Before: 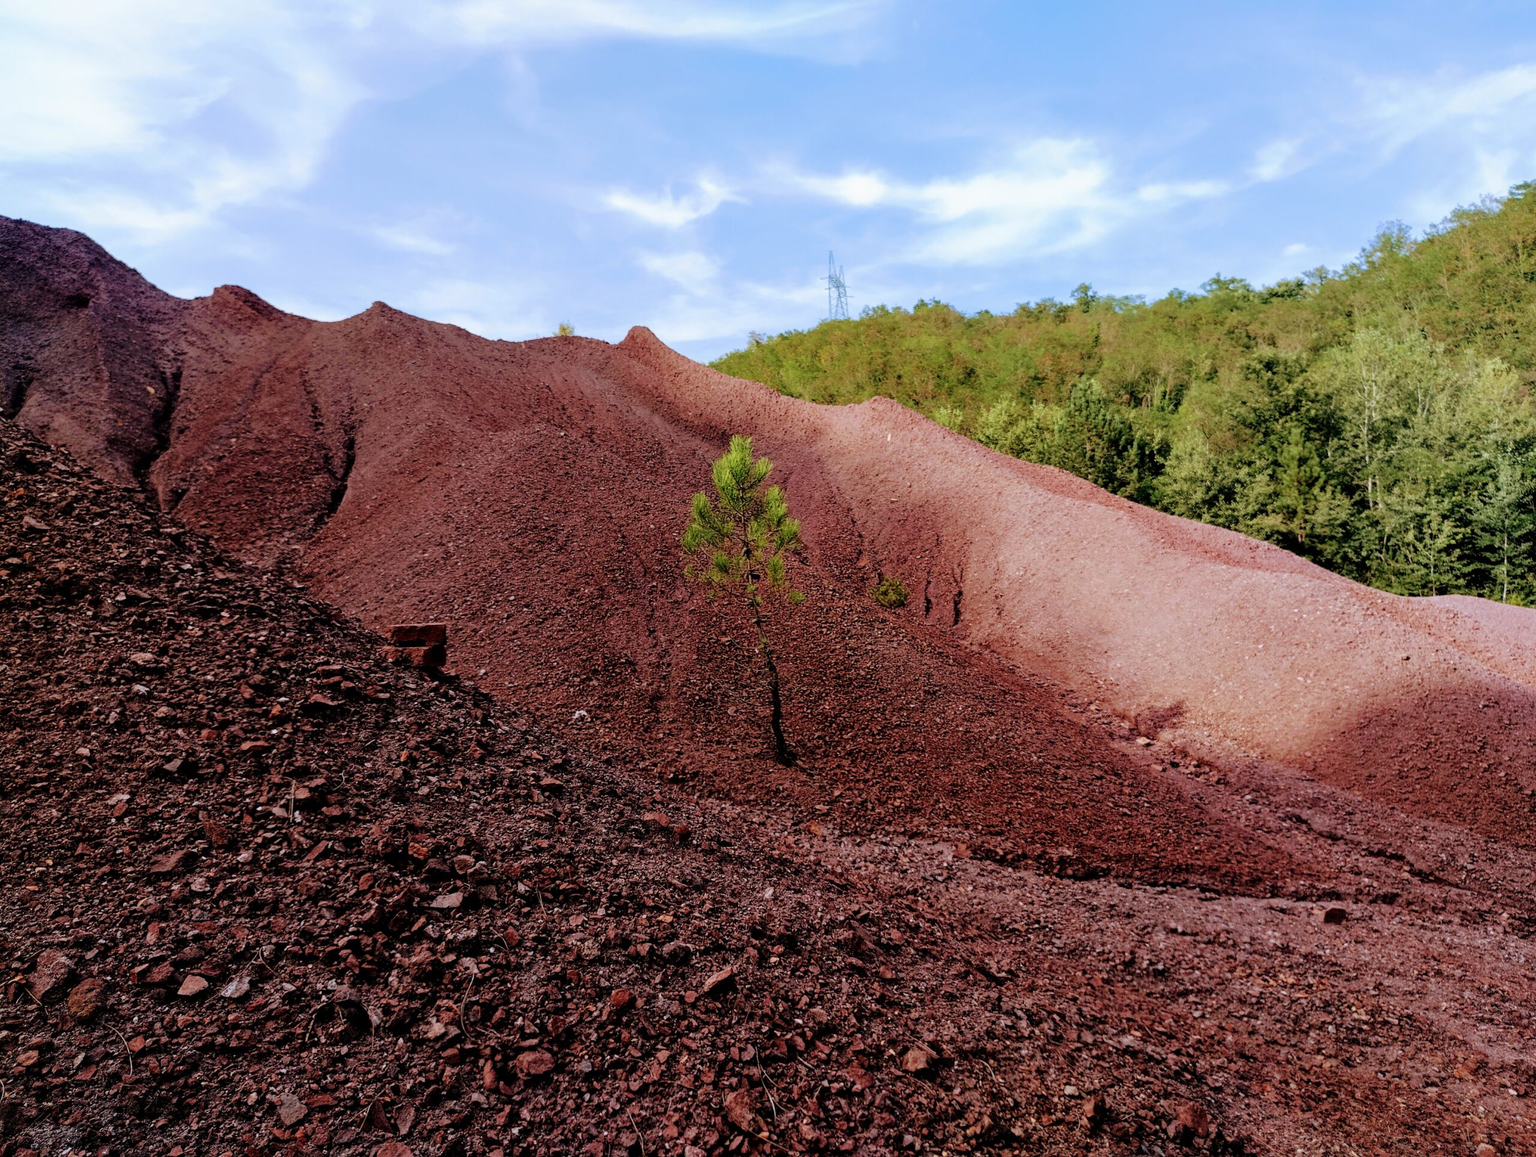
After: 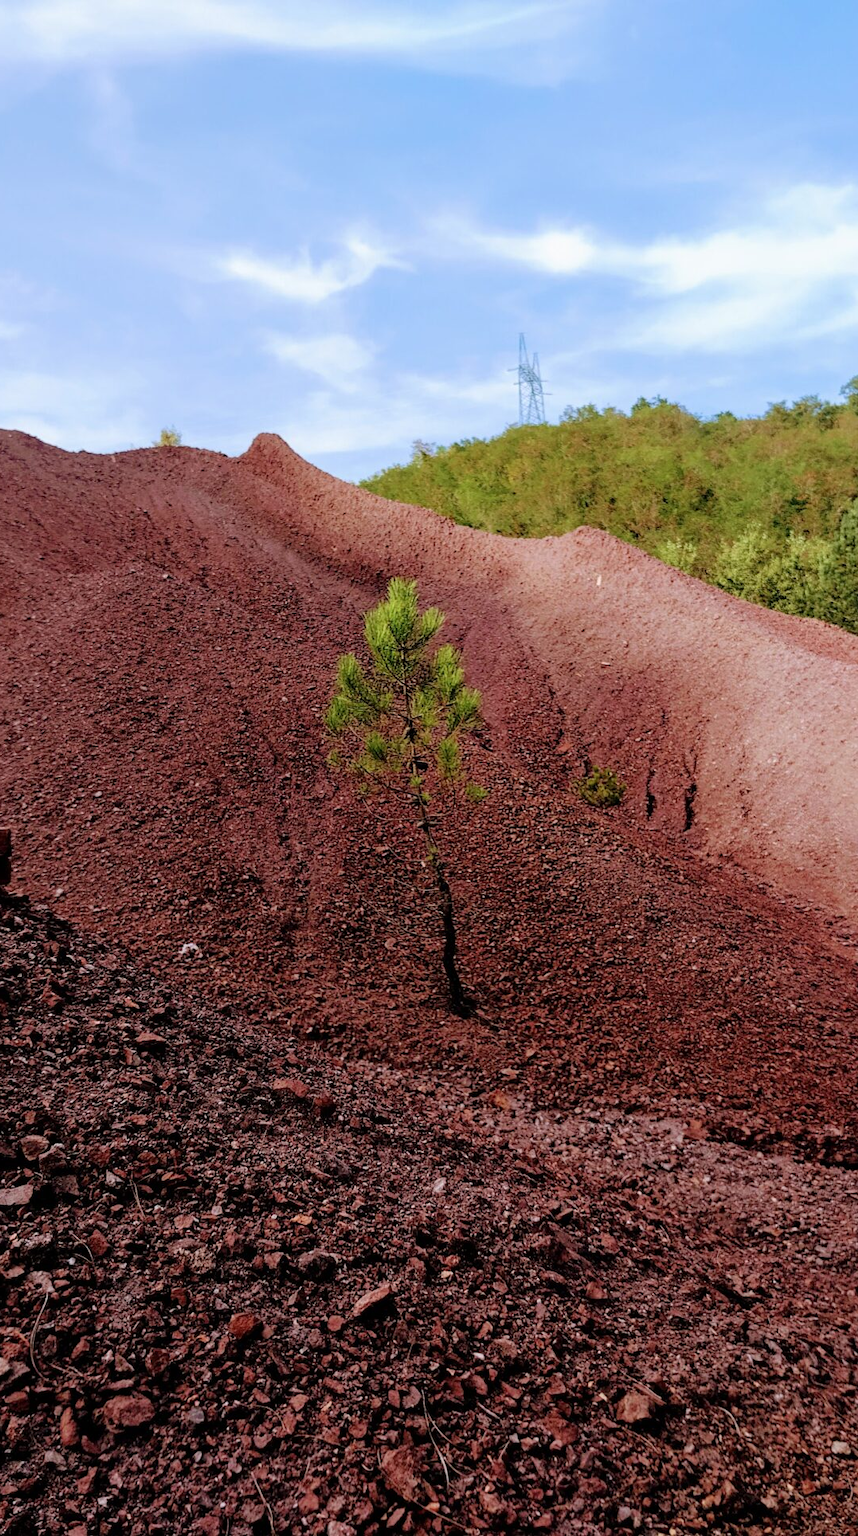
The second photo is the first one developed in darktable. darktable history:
crop: left 28.534%, right 29.35%
